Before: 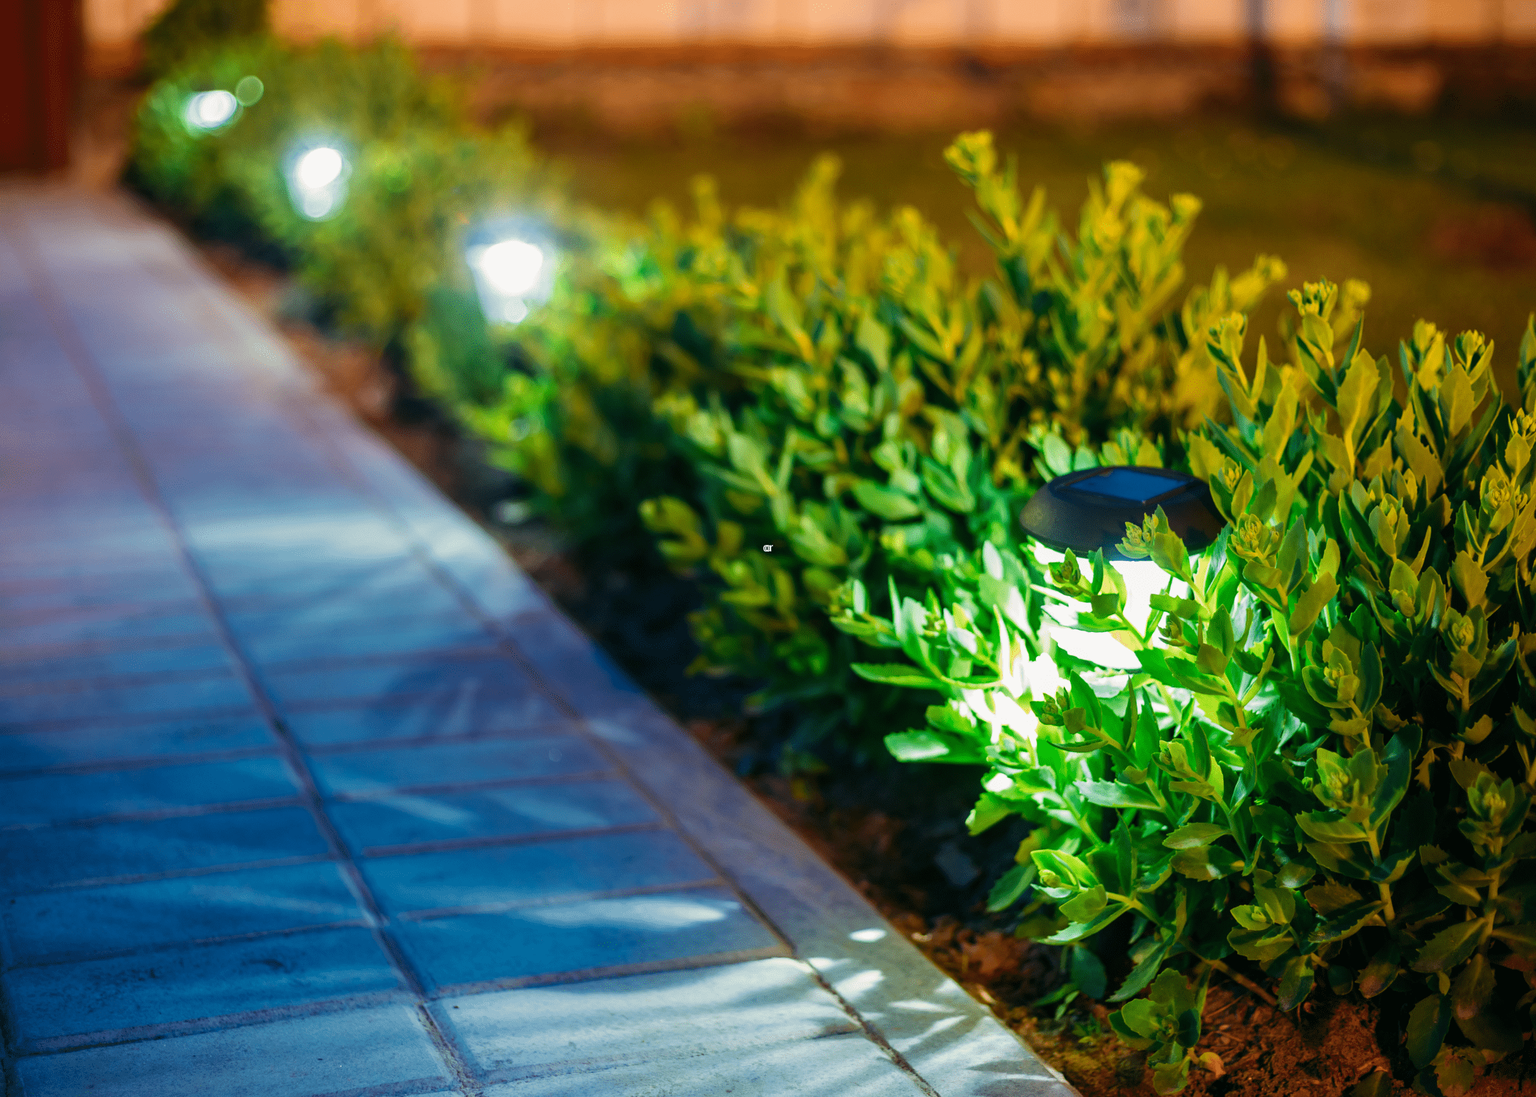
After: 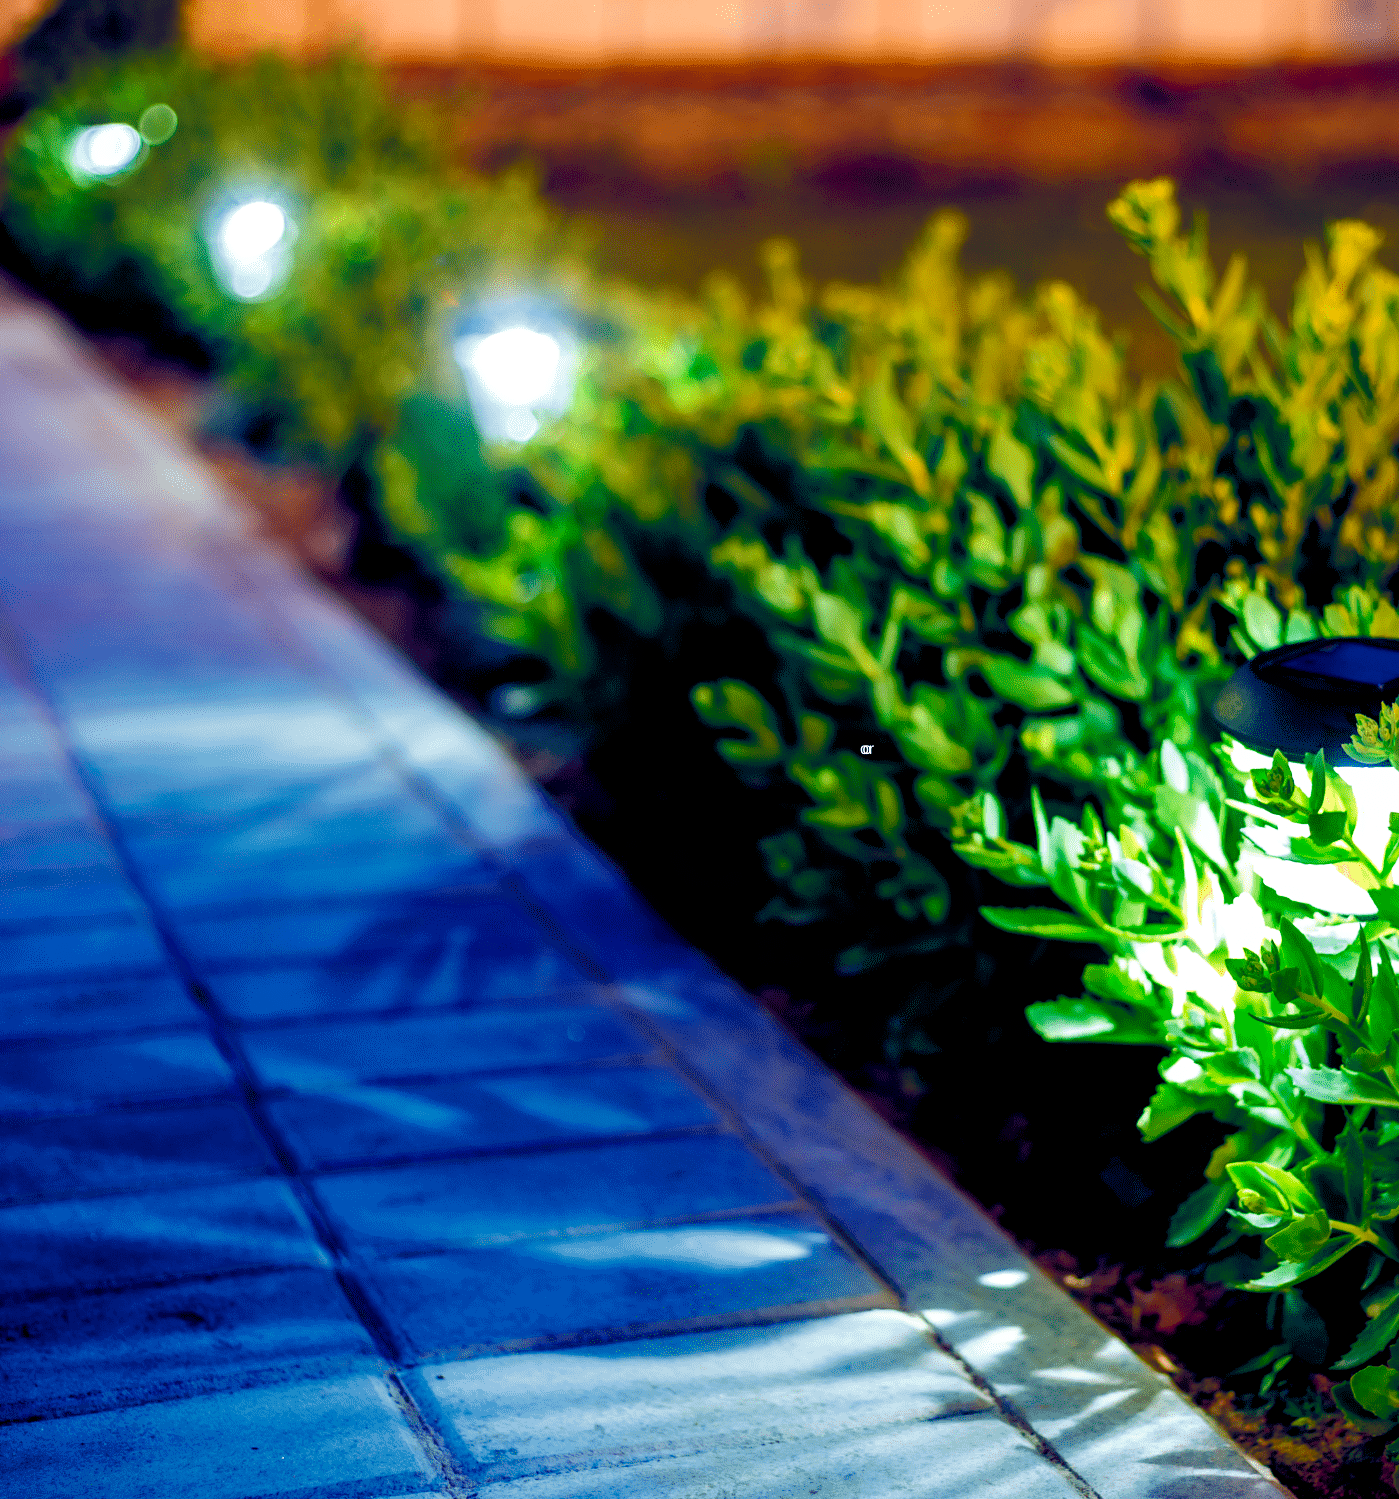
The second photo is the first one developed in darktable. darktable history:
color calibration: x 0.342, y 0.355, temperature 5146 K
color balance rgb: shadows lift › luminance -41.13%, shadows lift › chroma 14.13%, shadows lift › hue 260°, power › luminance -3.76%, power › chroma 0.56%, power › hue 40.37°, highlights gain › luminance 16.81%, highlights gain › chroma 2.94%, highlights gain › hue 260°, global offset › luminance -0.29%, global offset › chroma 0.31%, global offset › hue 260°, perceptual saturation grading › global saturation 20%, perceptual saturation grading › highlights -13.92%, perceptual saturation grading › shadows 50%
exposure: black level correction 0.011, compensate highlight preservation false
crop and rotate: left 8.786%, right 24.548%
white balance: emerald 1
